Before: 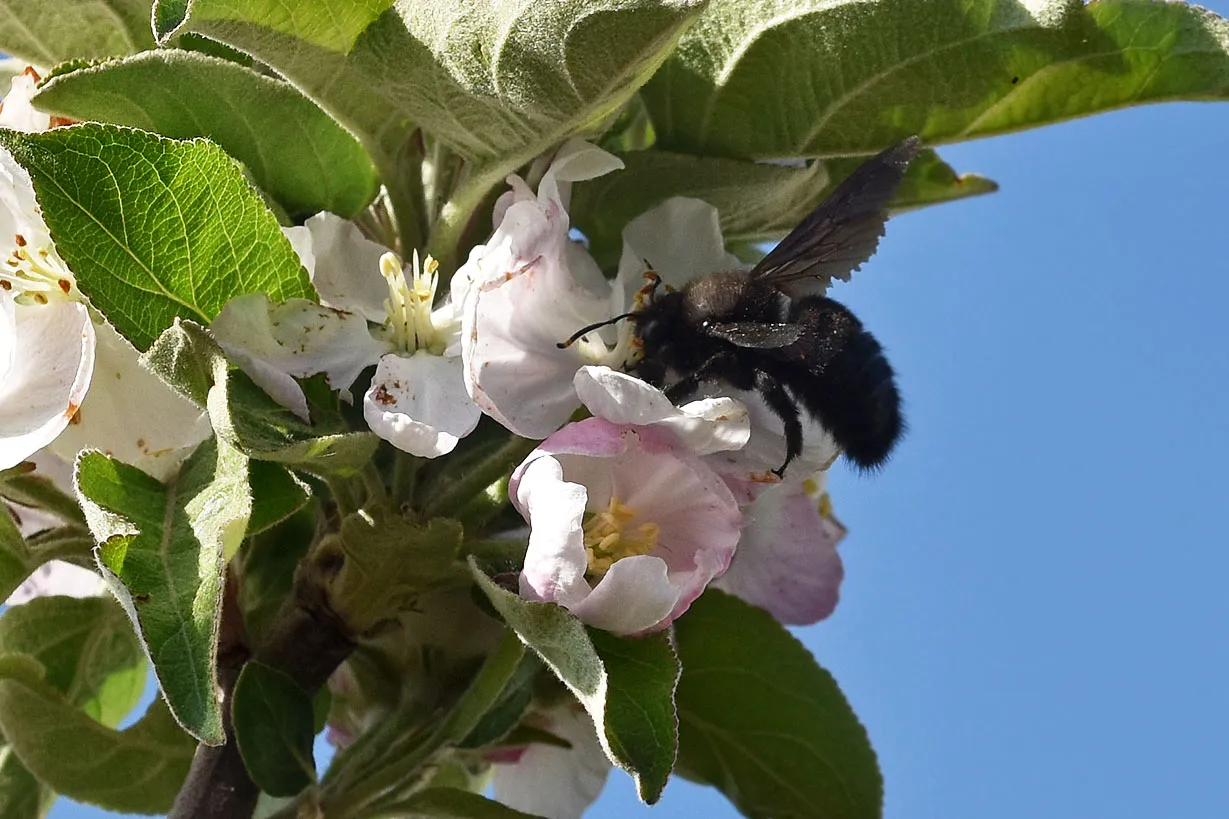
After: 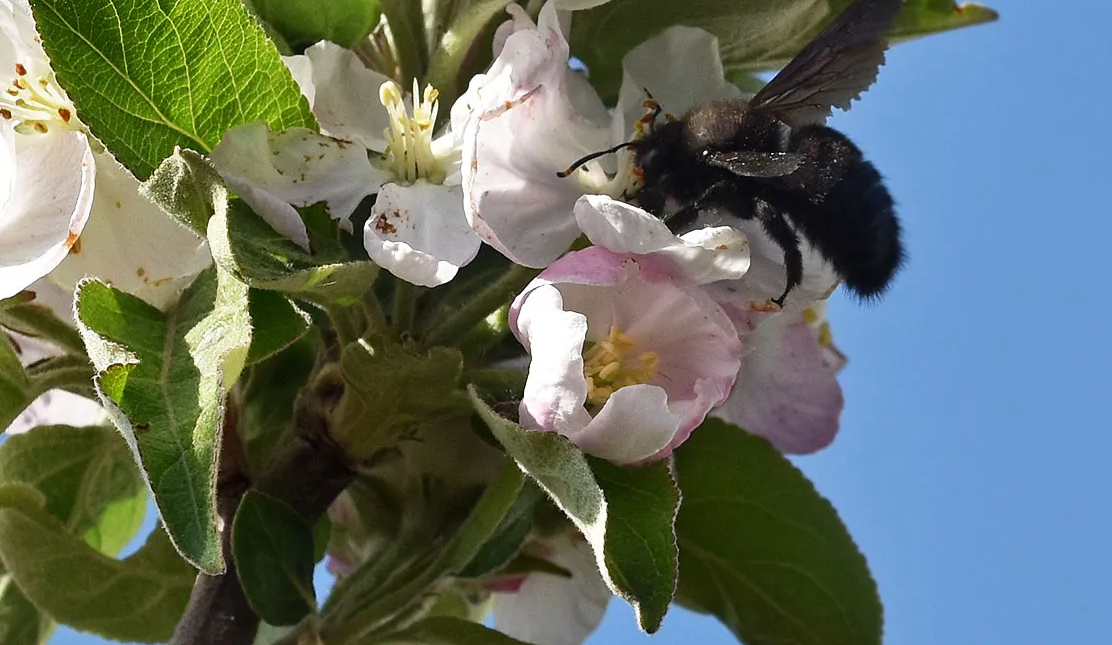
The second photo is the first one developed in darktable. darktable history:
crop: top 20.914%, right 9.464%, bottom 0.288%
